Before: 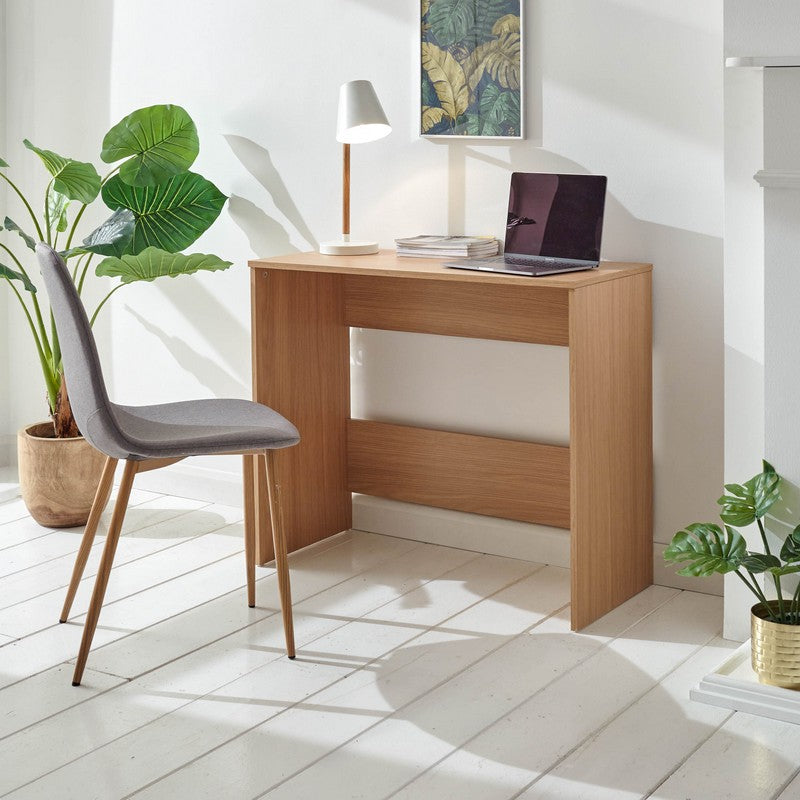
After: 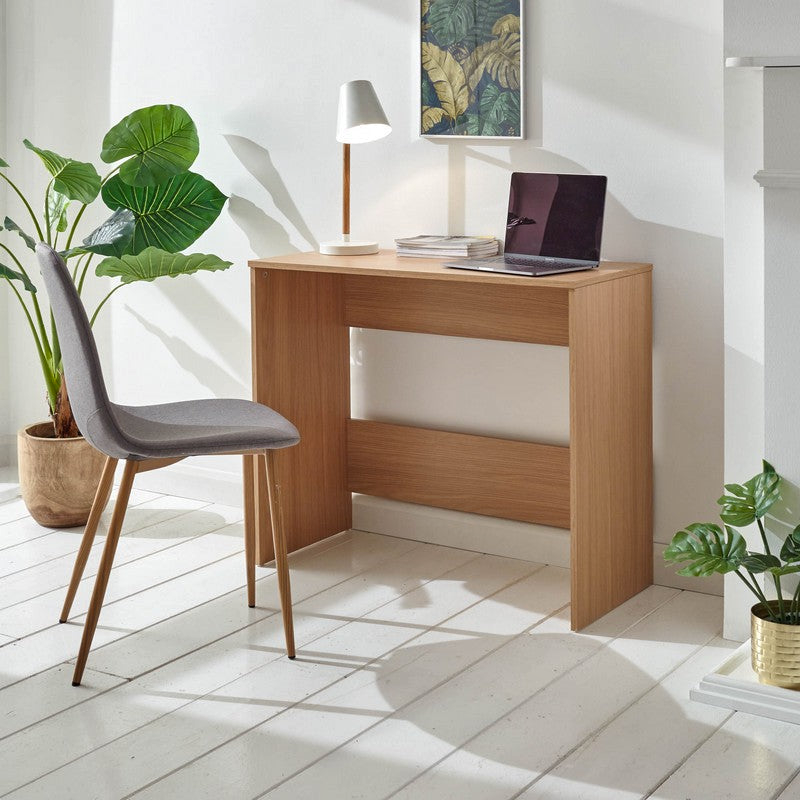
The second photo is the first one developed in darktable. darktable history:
tone equalizer: on, module defaults
shadows and highlights: shadows 20.97, highlights -35.34, soften with gaussian
